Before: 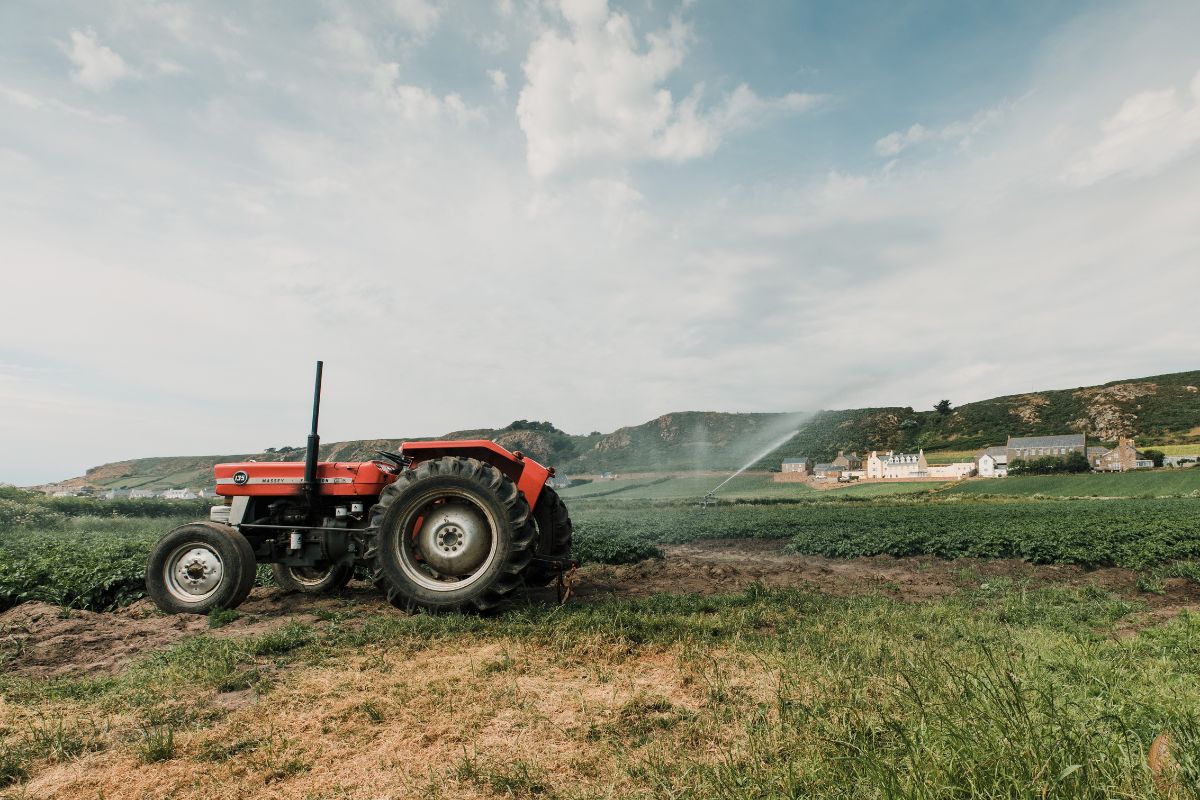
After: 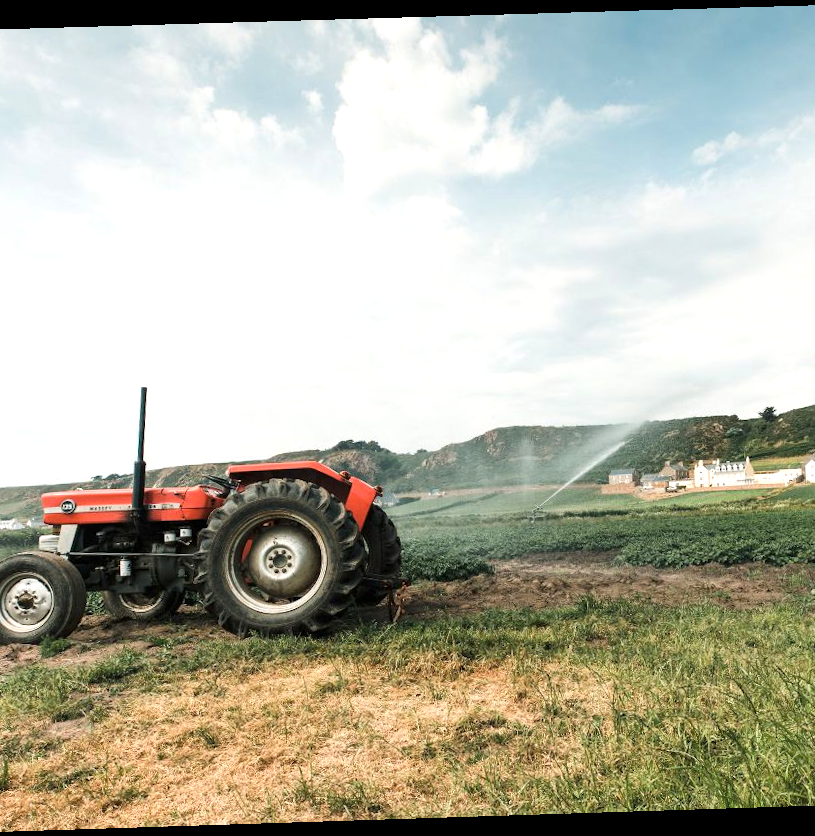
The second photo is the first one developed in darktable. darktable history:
rotate and perspective: rotation -1.77°, lens shift (horizontal) 0.004, automatic cropping off
exposure: exposure 0.669 EV, compensate highlight preservation false
crop: left 15.419%, right 17.914%
